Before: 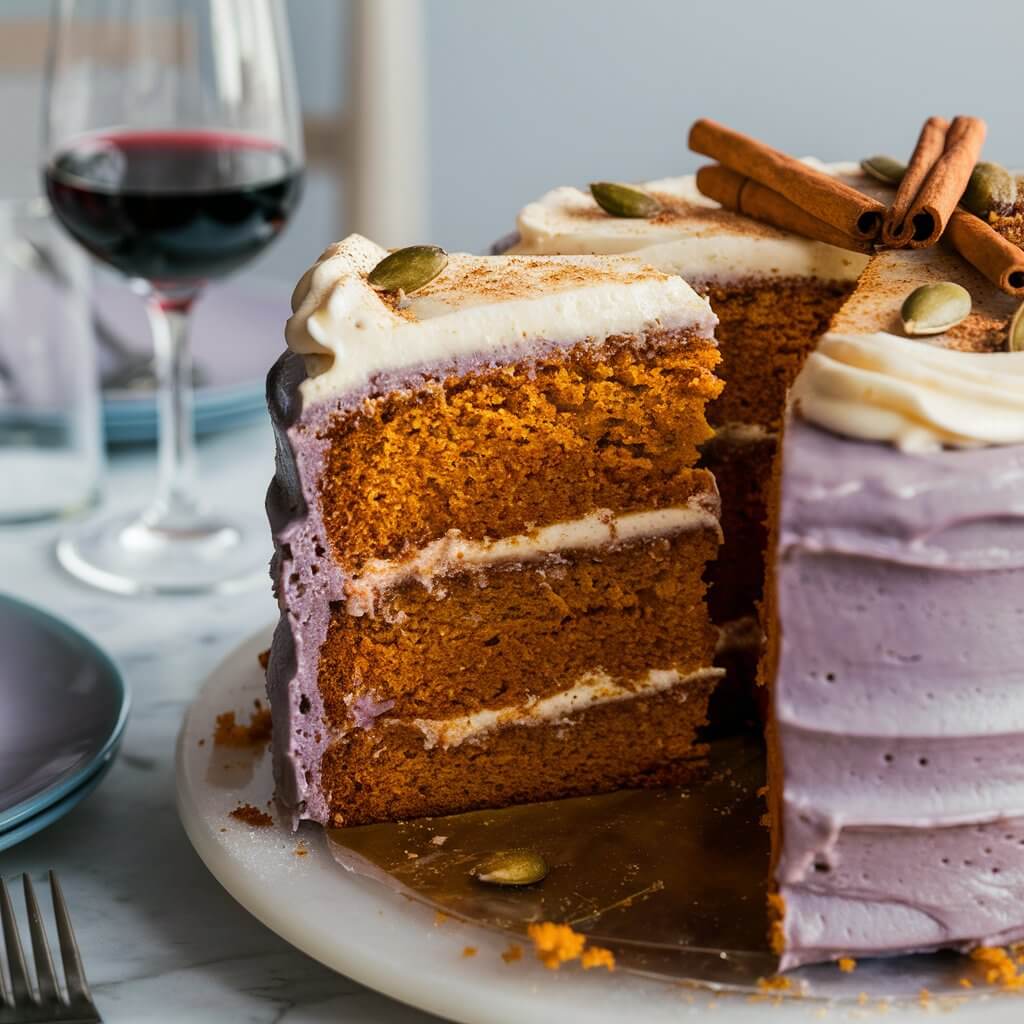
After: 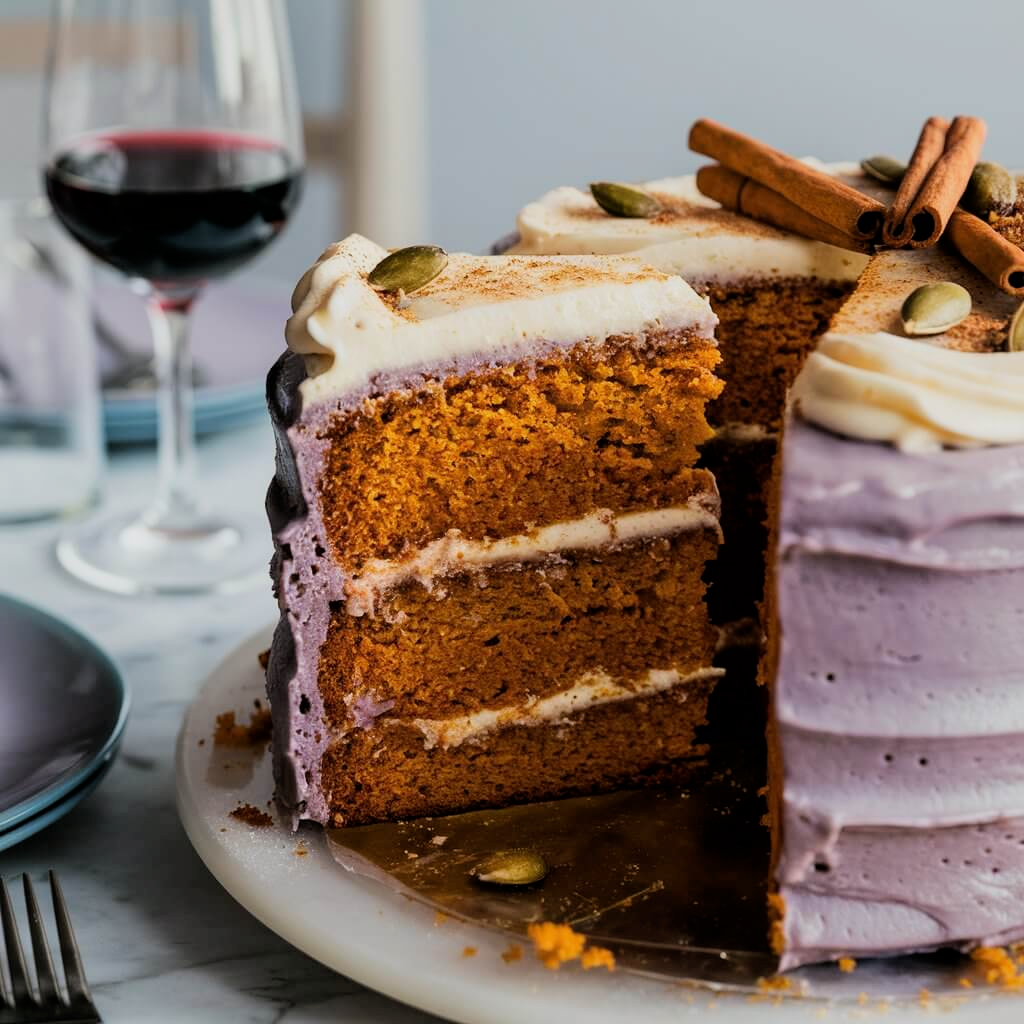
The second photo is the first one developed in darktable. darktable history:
filmic rgb: black relative exposure -8 EV, white relative exposure 4.05 EV, hardness 4.16, latitude 49.42%, contrast 1.1, color science v6 (2022)
